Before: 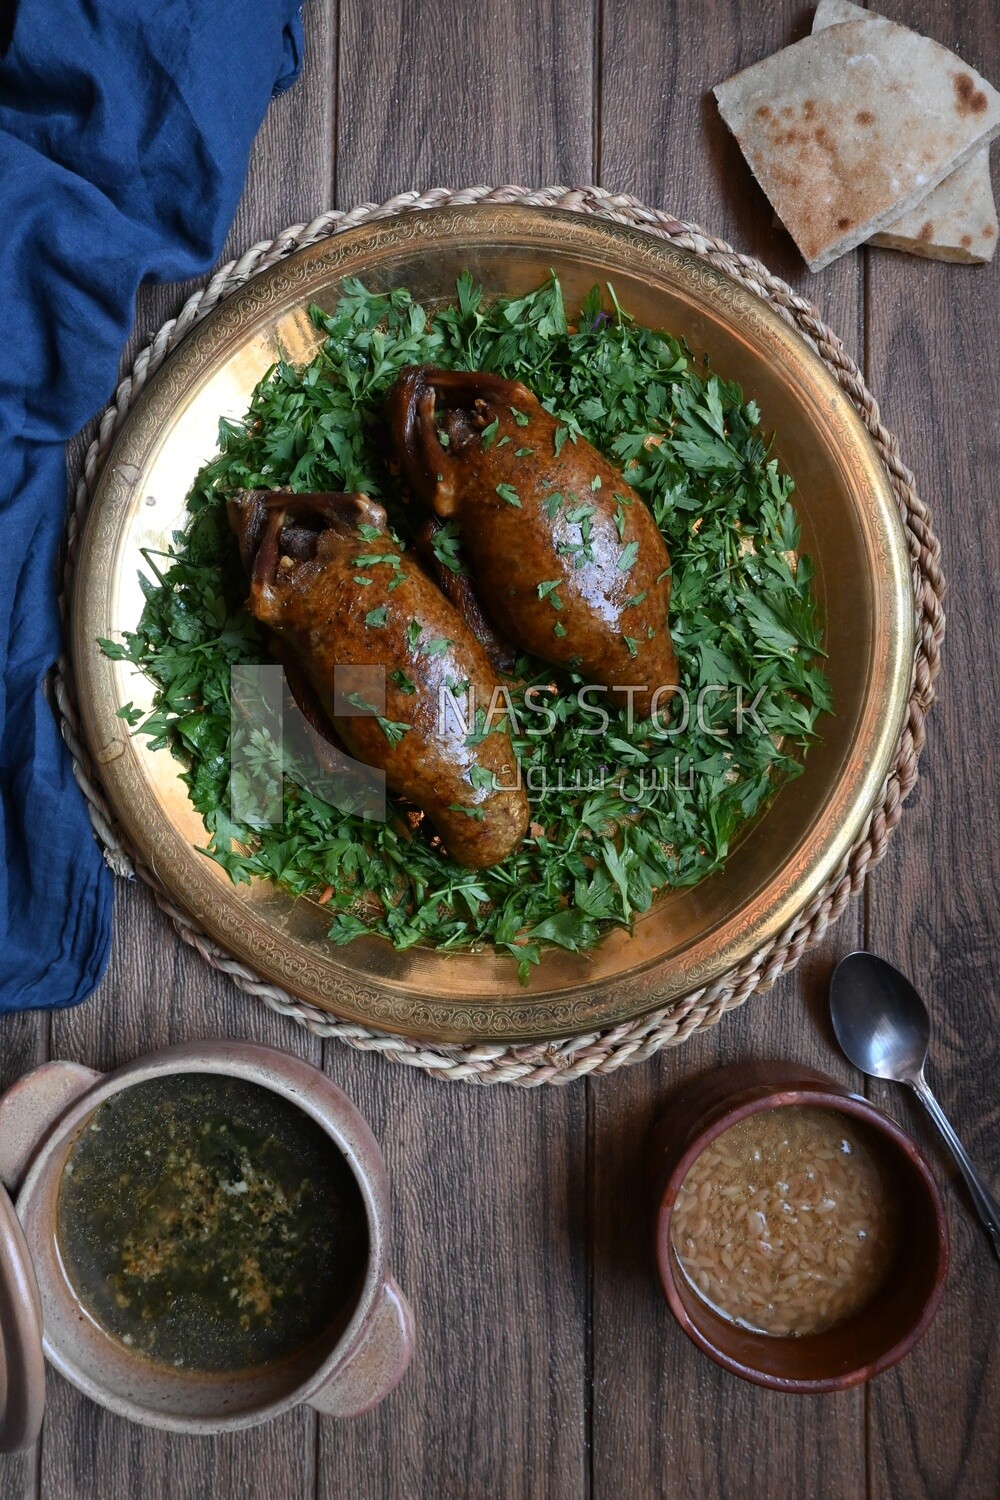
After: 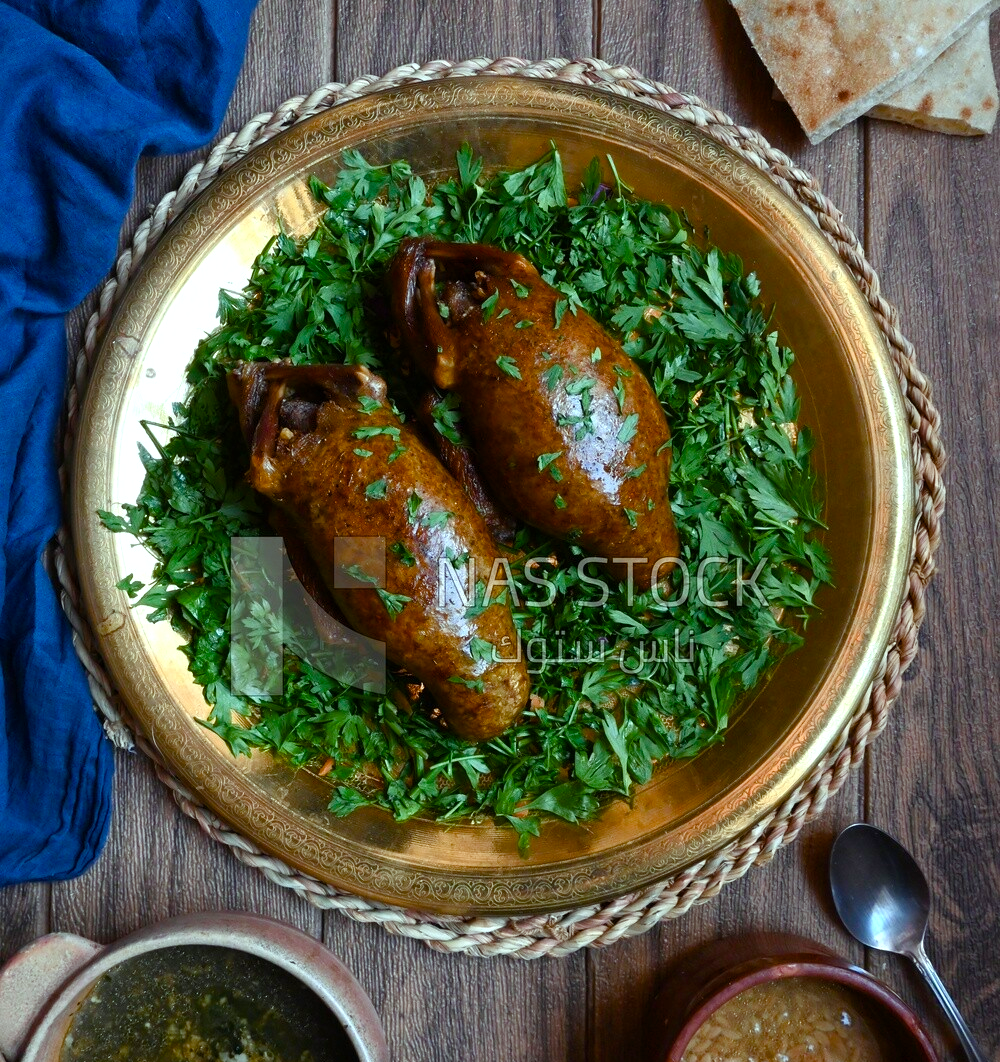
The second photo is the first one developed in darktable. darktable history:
crop and rotate: top 8.568%, bottom 20.576%
color balance rgb: highlights gain › luminance 19.857%, highlights gain › chroma 2.646%, highlights gain › hue 174.19°, perceptual saturation grading › global saturation 20%, perceptual saturation grading › highlights -24.713%, perceptual saturation grading › shadows 50.013%, global vibrance 10.016%
